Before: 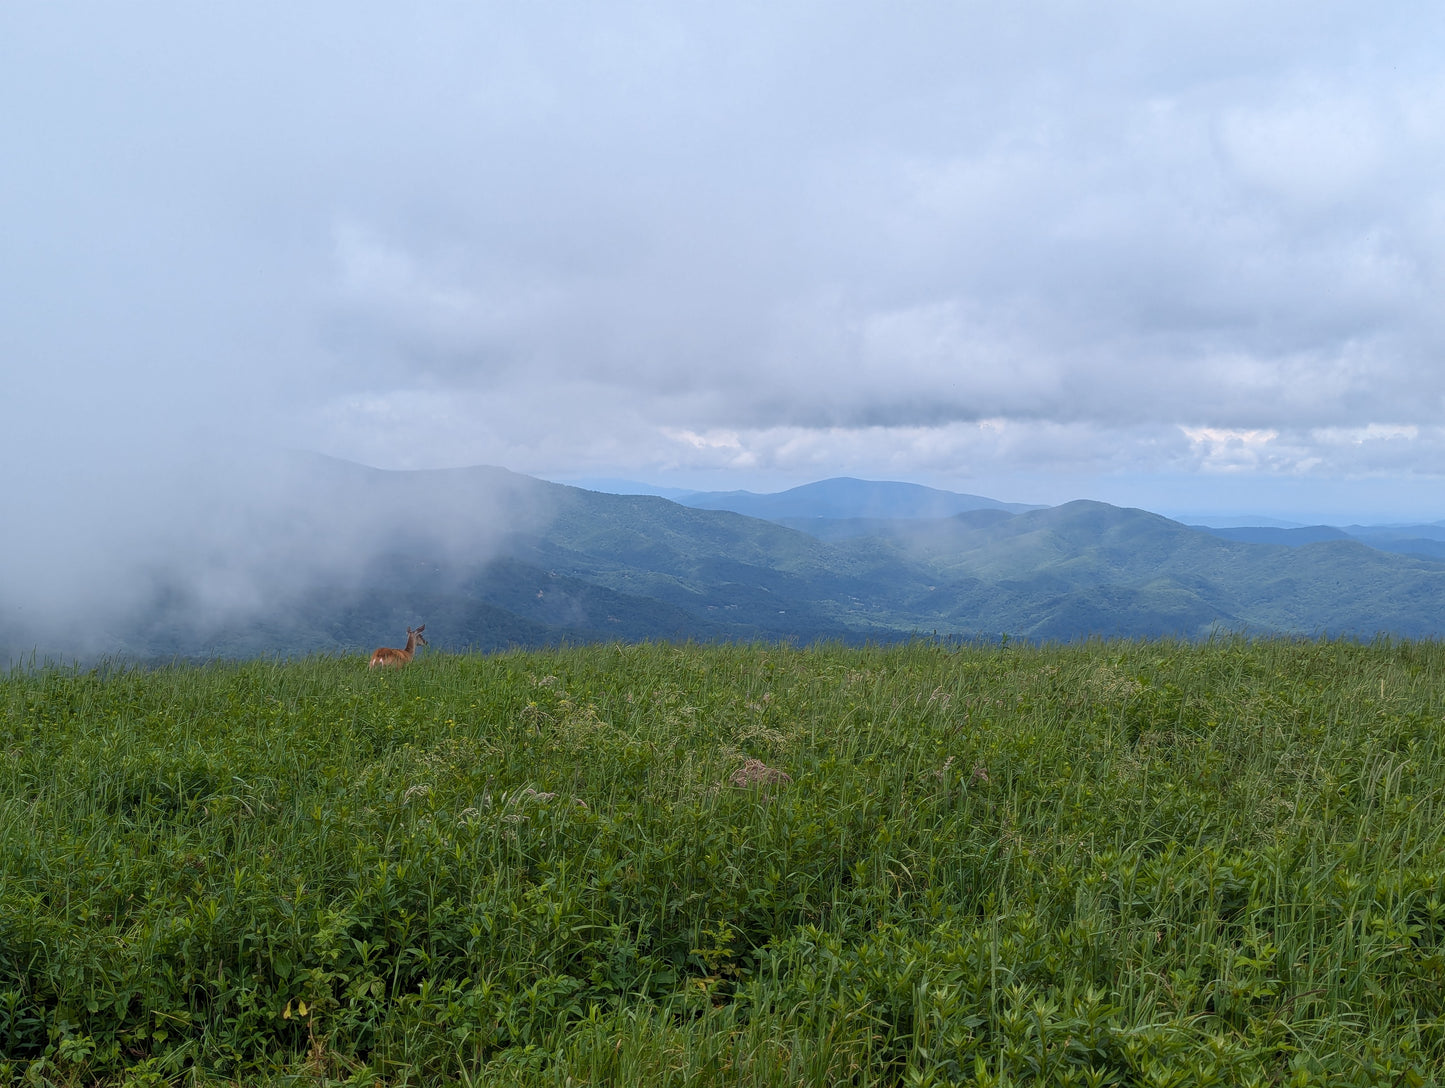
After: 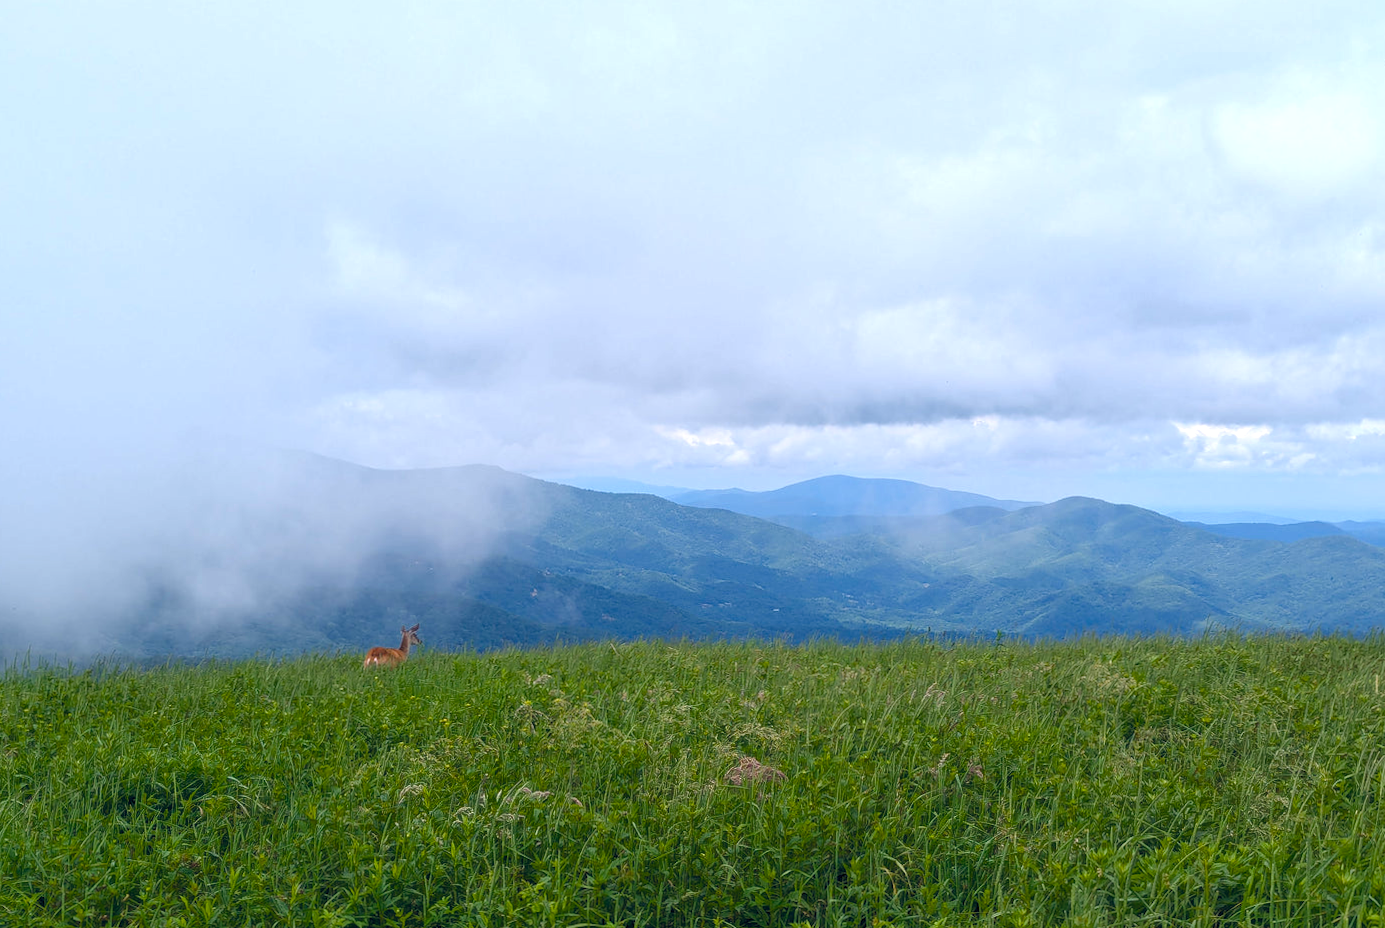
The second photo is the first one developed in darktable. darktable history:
crop and rotate: angle 0.224°, left 0.224%, right 3.4%, bottom 14.212%
color balance rgb: shadows lift › chroma 1.03%, shadows lift › hue 240.92°, global offset › chroma 0.067%, global offset › hue 253.46°, perceptual saturation grading › global saturation 21.095%, perceptual saturation grading › highlights -19.98%, perceptual saturation grading › shadows 29.59%, perceptual brilliance grading › global brilliance 11.623%
